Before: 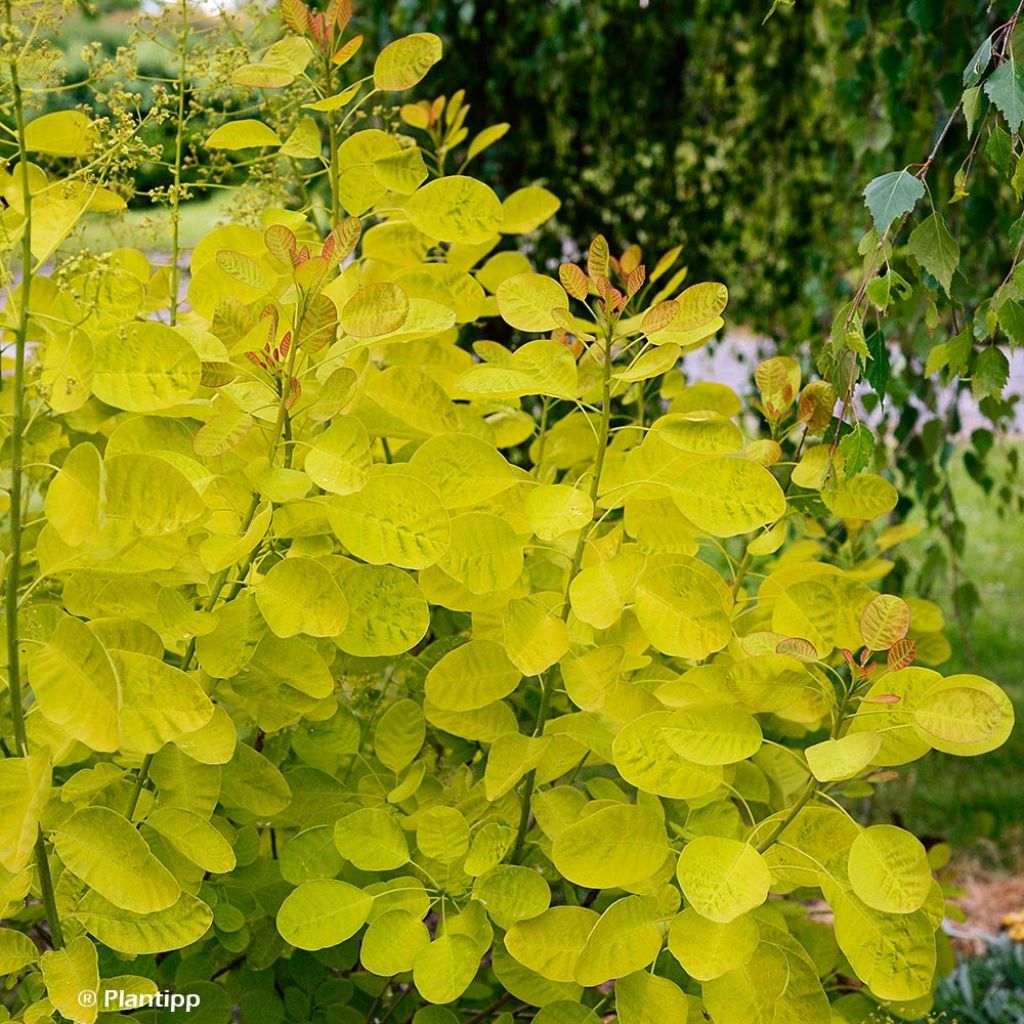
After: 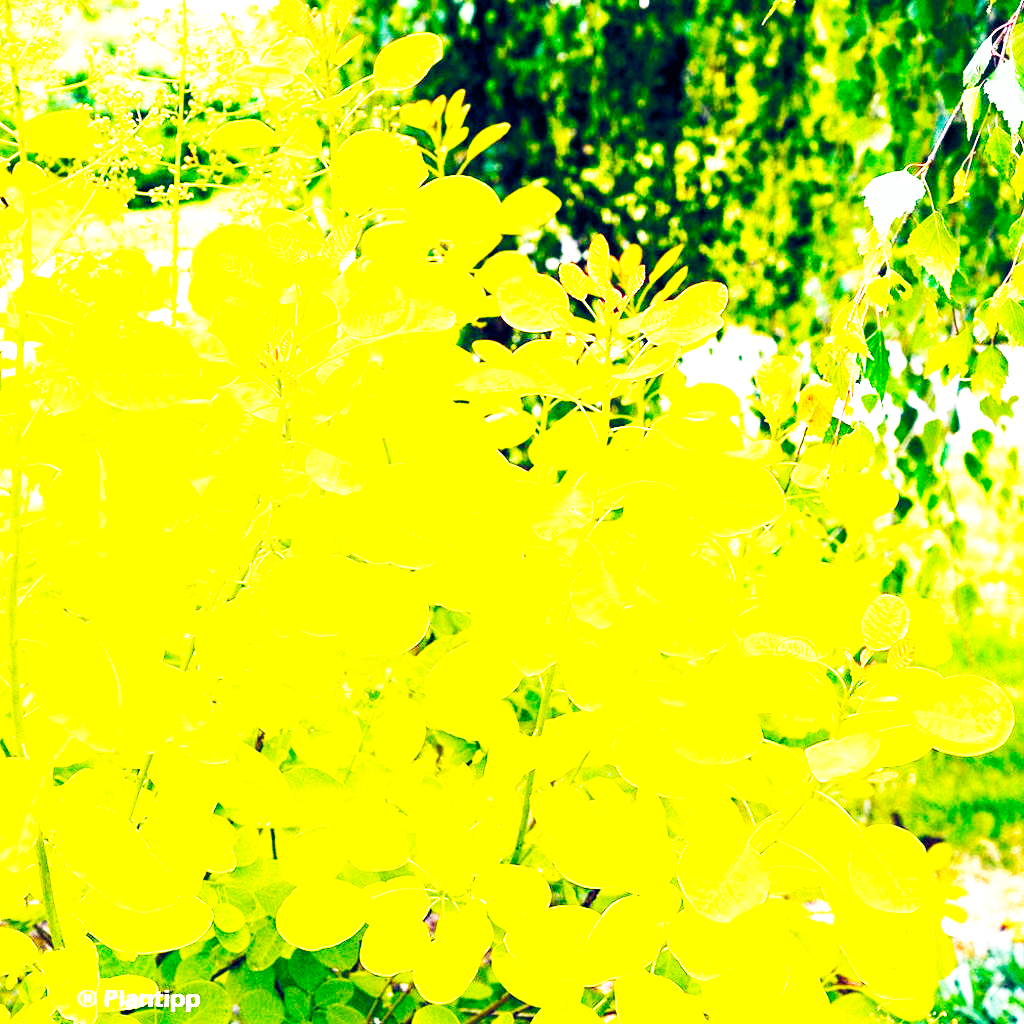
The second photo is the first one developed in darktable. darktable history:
base curve: curves: ch0 [(0, 0) (0.007, 0.004) (0.027, 0.03) (0.046, 0.07) (0.207, 0.54) (0.442, 0.872) (0.673, 0.972) (1, 1)], preserve colors none
tone equalizer: -8 EV -1.08 EV, -7 EV -0.993 EV, -6 EV -0.828 EV, -5 EV -0.581 EV, -3 EV 0.56 EV, -2 EV 0.885 EV, -1 EV 1.01 EV, +0 EV 1.08 EV, smoothing diameter 24.89%, edges refinement/feathering 7.61, preserve details guided filter
color balance rgb: shadows lift › luminance -21.726%, shadows lift › chroma 6.51%, shadows lift › hue 271.75°, global offset › luminance 0.389%, global offset › chroma 0.208%, global offset › hue 254.49°, perceptual saturation grading › global saturation 37.302%, perceptual saturation grading › shadows 35.876%
exposure: black level correction 0.001, exposure 1.119 EV, compensate highlight preservation false
